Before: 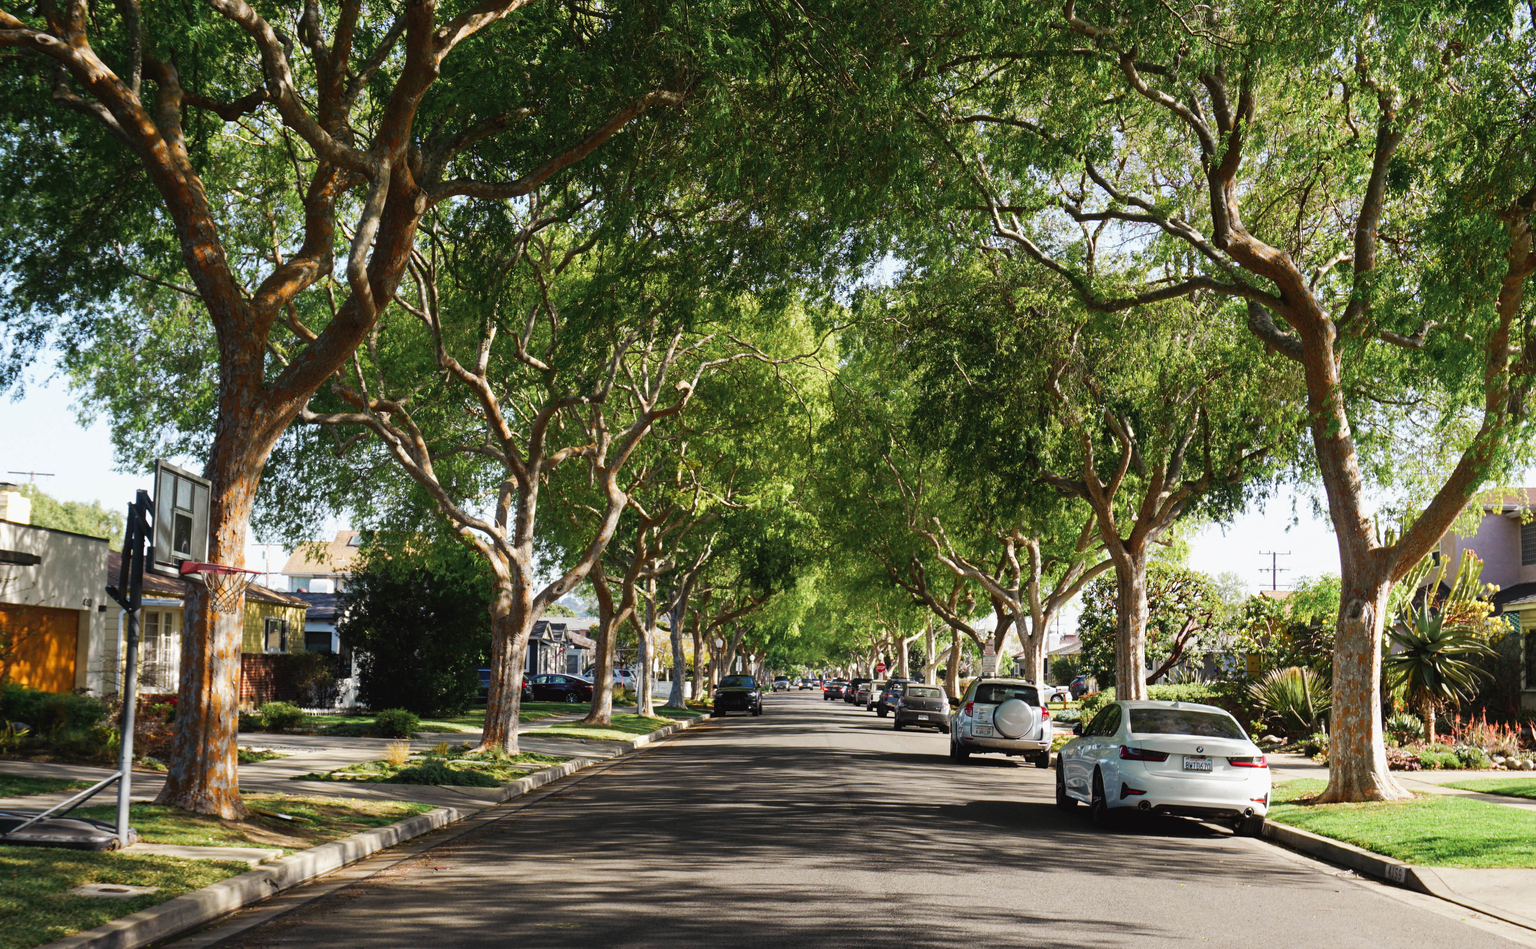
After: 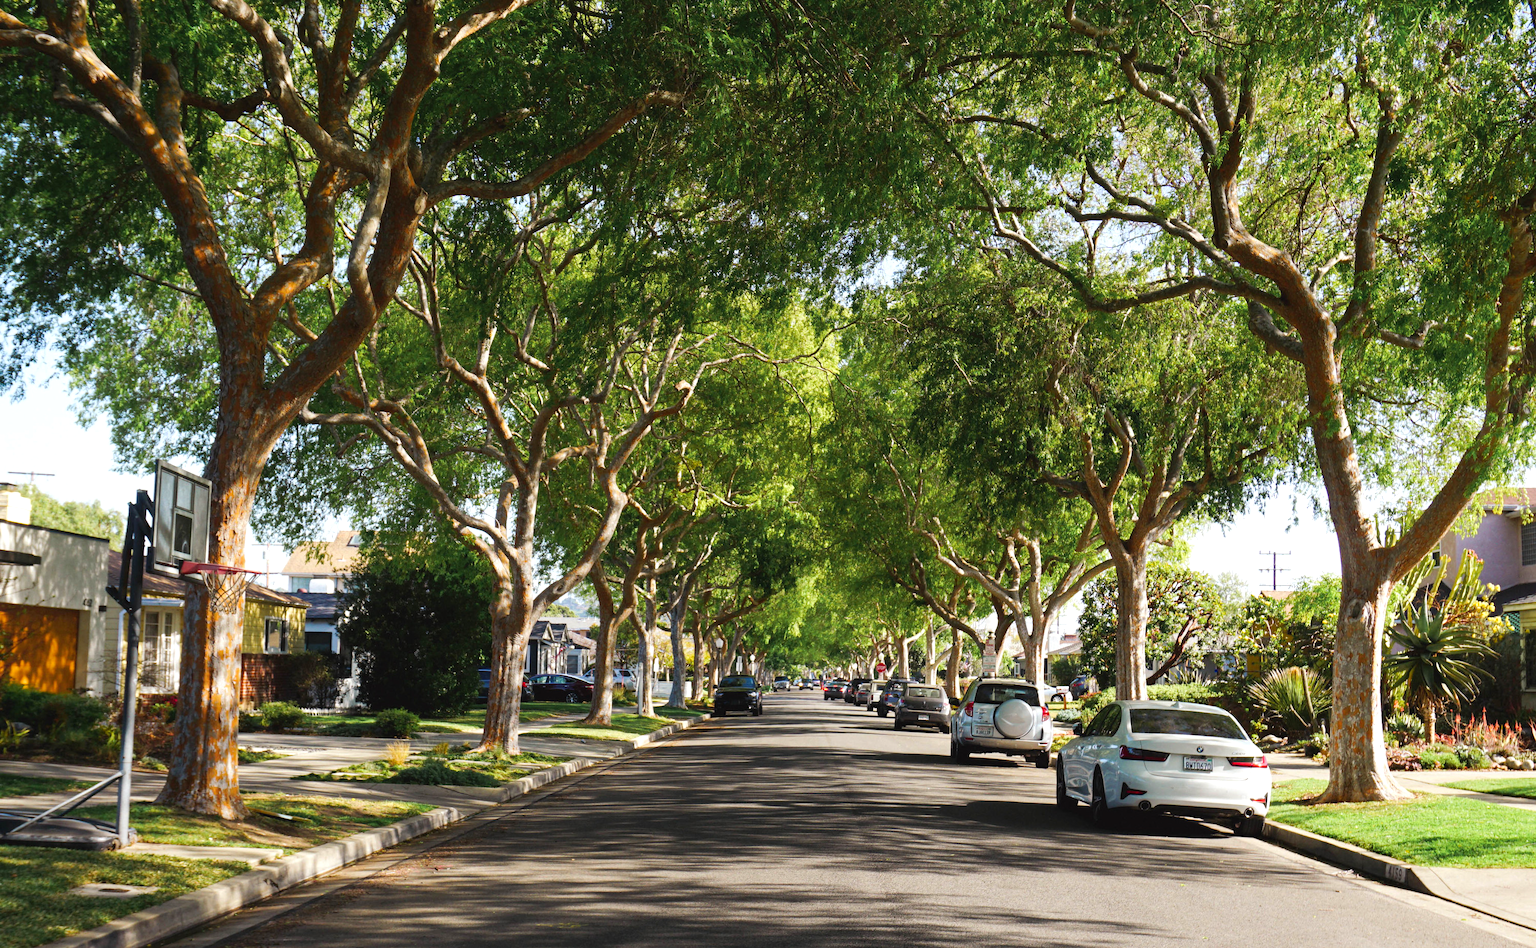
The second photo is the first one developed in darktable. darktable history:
color balance rgb: perceptual saturation grading › global saturation 2.565%, global vibrance 20%
exposure: black level correction 0, exposure 0.2 EV, compensate highlight preservation false
